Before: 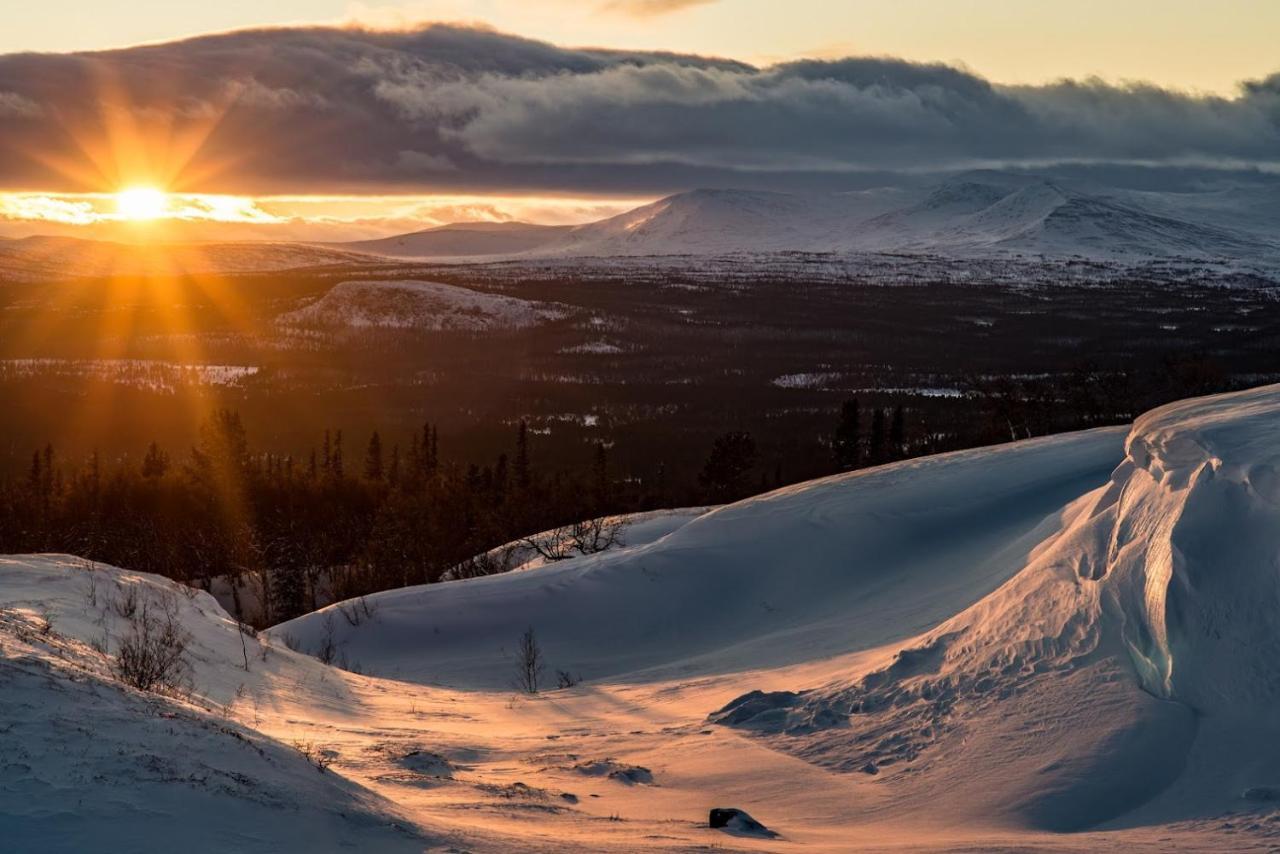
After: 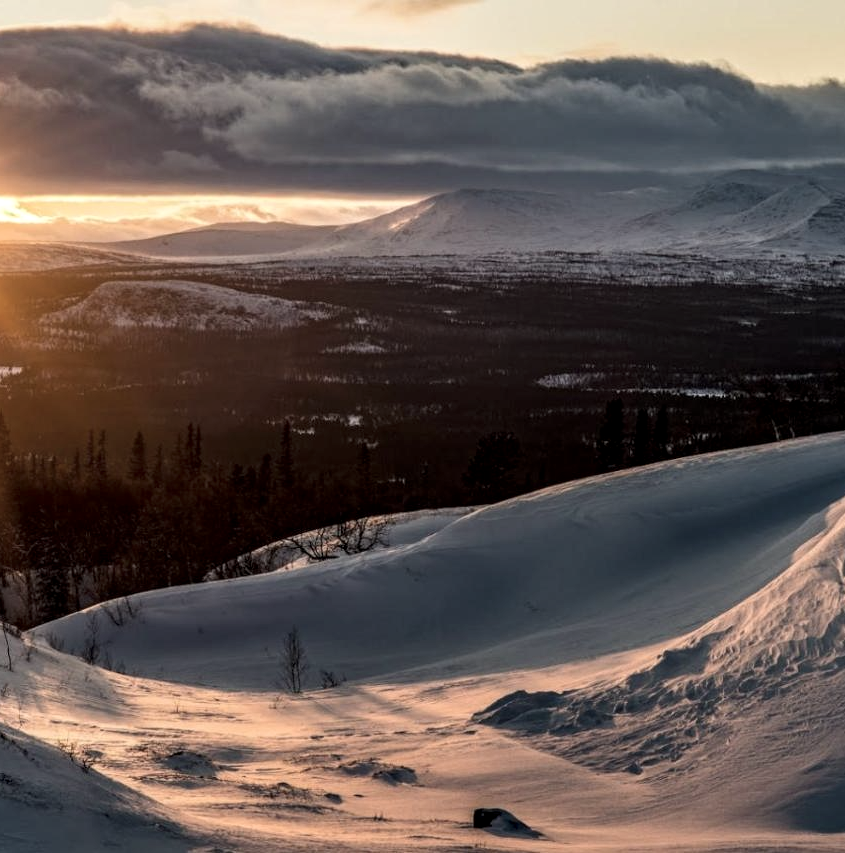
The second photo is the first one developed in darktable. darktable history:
bloom: size 9%, threshold 100%, strength 7%
crop and rotate: left 18.442%, right 15.508%
local contrast: on, module defaults
contrast brightness saturation: contrast 0.1, saturation -0.3
